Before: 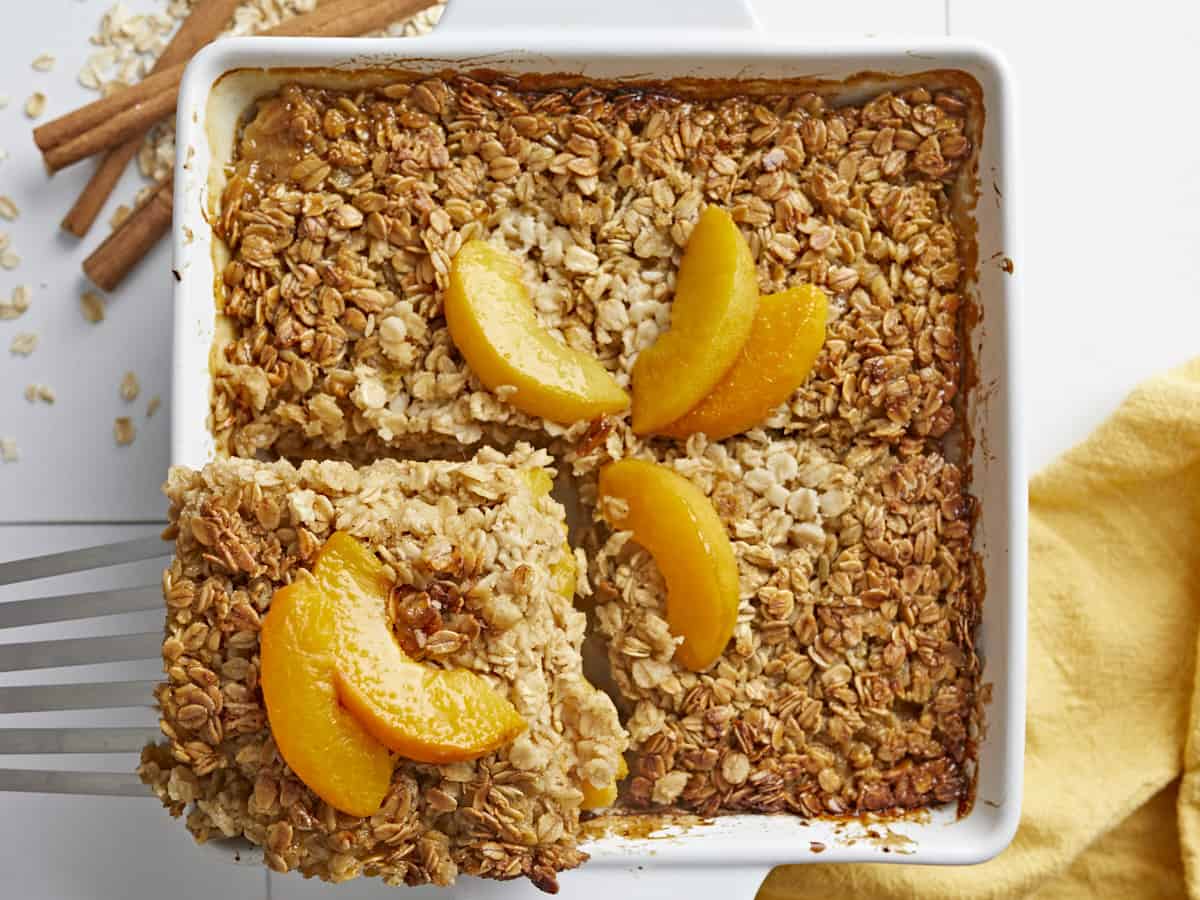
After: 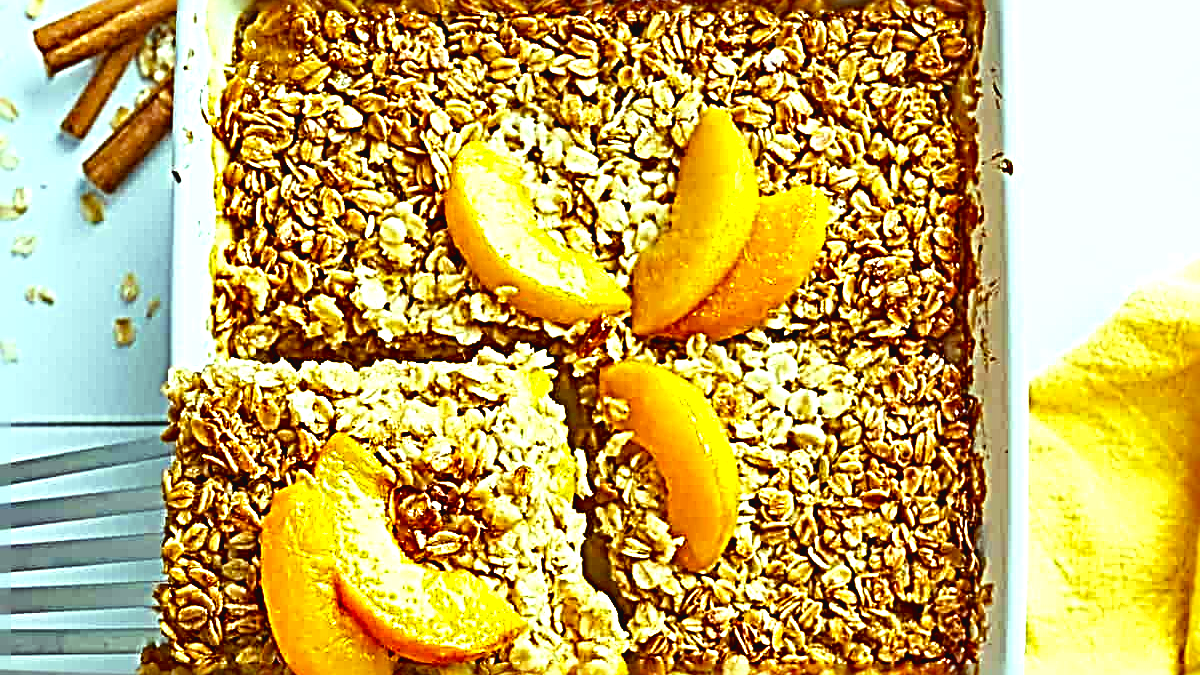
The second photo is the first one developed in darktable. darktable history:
color balance rgb: shadows lift › chroma 1%, shadows lift › hue 217.2°, power › hue 310.8°, highlights gain › chroma 1%, highlights gain › hue 54°, global offset › luminance 0.5%, global offset › hue 171.6°, perceptual saturation grading › global saturation 14.09%, perceptual saturation grading › highlights -25%, perceptual saturation grading › shadows 30%, perceptual brilliance grading › highlights 13.42%, perceptual brilliance grading › mid-tones 8.05%, perceptual brilliance grading › shadows -17.45%, global vibrance 25%
tone equalizer: on, module defaults
color zones: curves: ch0 [(0, 0.613) (0.01, 0.613) (0.245, 0.448) (0.498, 0.529) (0.642, 0.665) (0.879, 0.777) (0.99, 0.613)]; ch1 [(0, 0) (0.143, 0) (0.286, 0) (0.429, 0) (0.571, 0) (0.714, 0) (0.857, 0)], mix -138.01%
exposure: black level correction 0.001, exposure 0.14 EV, compensate highlight preservation false
sharpen: radius 4.001, amount 2
tone curve: curves: ch0 [(0, 0) (0.003, 0.003) (0.011, 0.011) (0.025, 0.026) (0.044, 0.046) (0.069, 0.072) (0.1, 0.103) (0.136, 0.141) (0.177, 0.184) (0.224, 0.233) (0.277, 0.287) (0.335, 0.348) (0.399, 0.414) (0.468, 0.486) (0.543, 0.563) (0.623, 0.647) (0.709, 0.736) (0.801, 0.831) (0.898, 0.92) (1, 1)], preserve colors none
crop: top 11.038%, bottom 13.962%
color balance: mode lift, gamma, gain (sRGB), lift [0.997, 0.979, 1.021, 1.011], gamma [1, 1.084, 0.916, 0.998], gain [1, 0.87, 1.13, 1.101], contrast 4.55%, contrast fulcrum 38.24%, output saturation 104.09%
